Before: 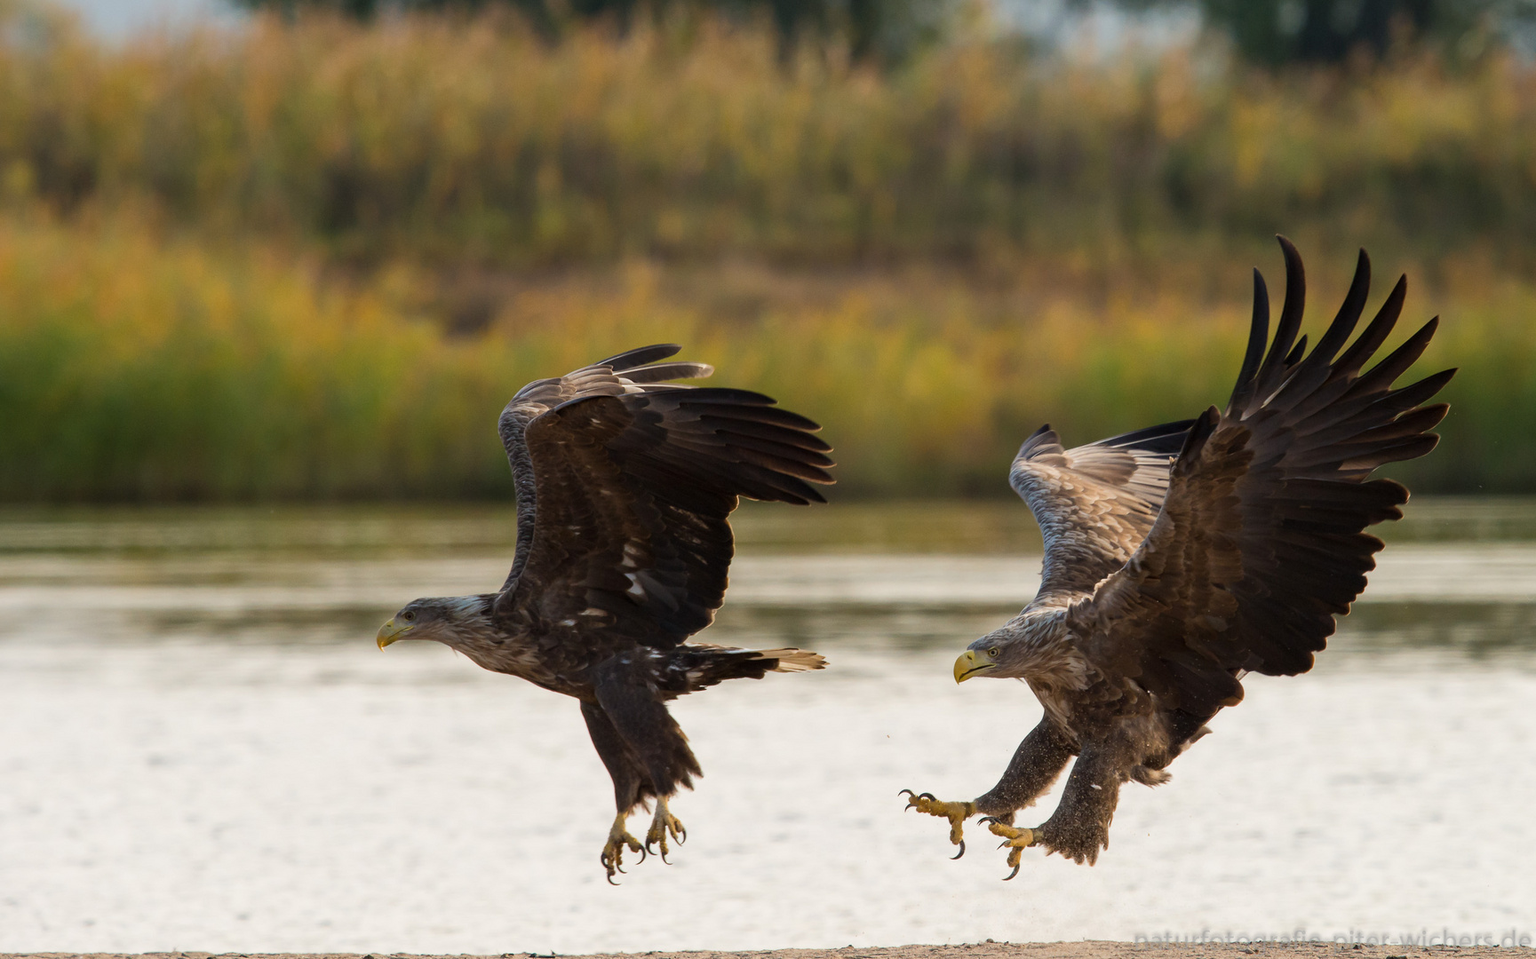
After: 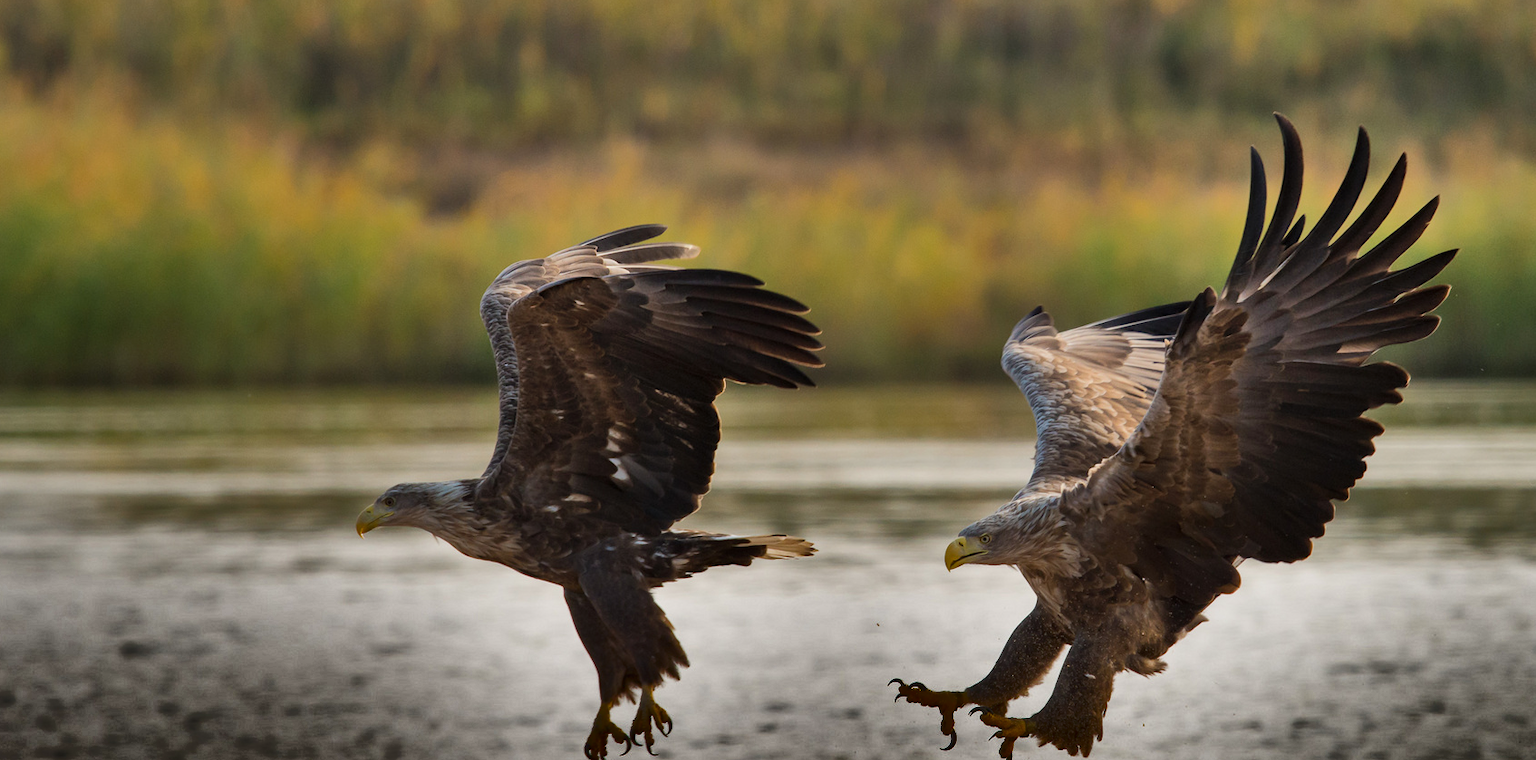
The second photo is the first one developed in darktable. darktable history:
color correction: highlights a* 0.031, highlights b* -0.886
shadows and highlights: radius 122.93, shadows 99.01, white point adjustment -2.97, highlights -99.65, soften with gaussian
crop and rotate: left 1.811%, top 12.971%, right 0.132%, bottom 9.317%
